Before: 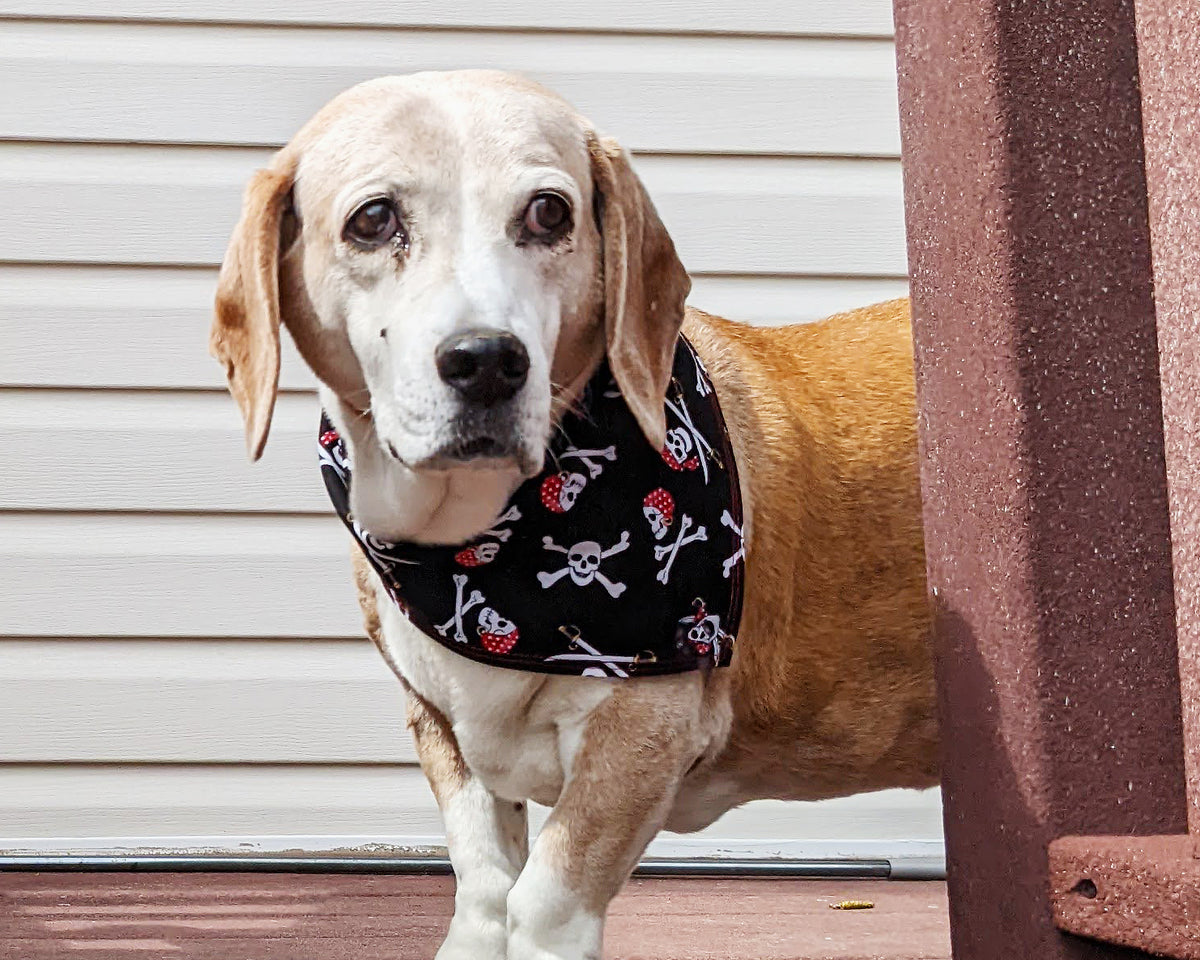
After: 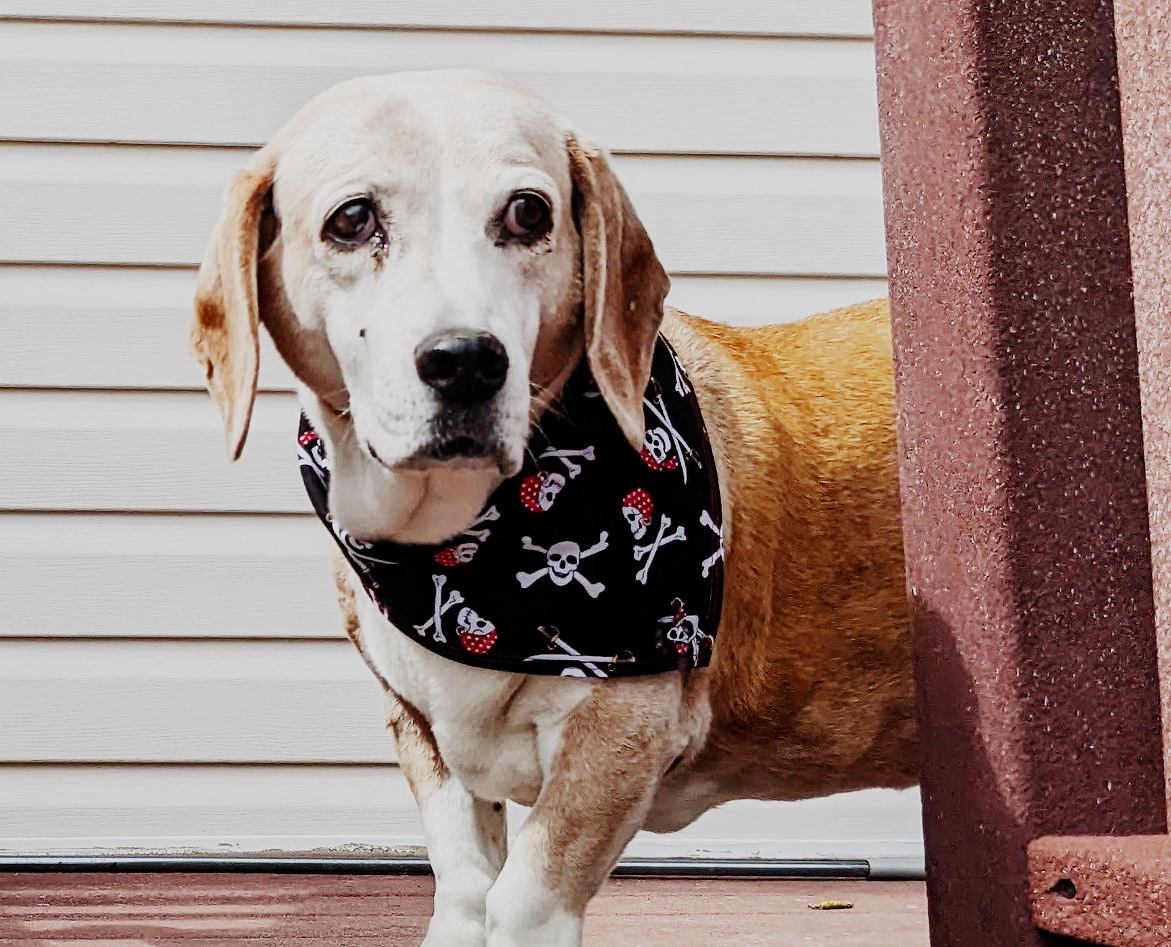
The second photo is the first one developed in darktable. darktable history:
sigmoid: contrast 1.6, skew -0.2, preserve hue 0%, red attenuation 0.1, red rotation 0.035, green attenuation 0.1, green rotation -0.017, blue attenuation 0.15, blue rotation -0.052, base primaries Rec2020
crop and rotate: left 1.774%, right 0.633%, bottom 1.28%
